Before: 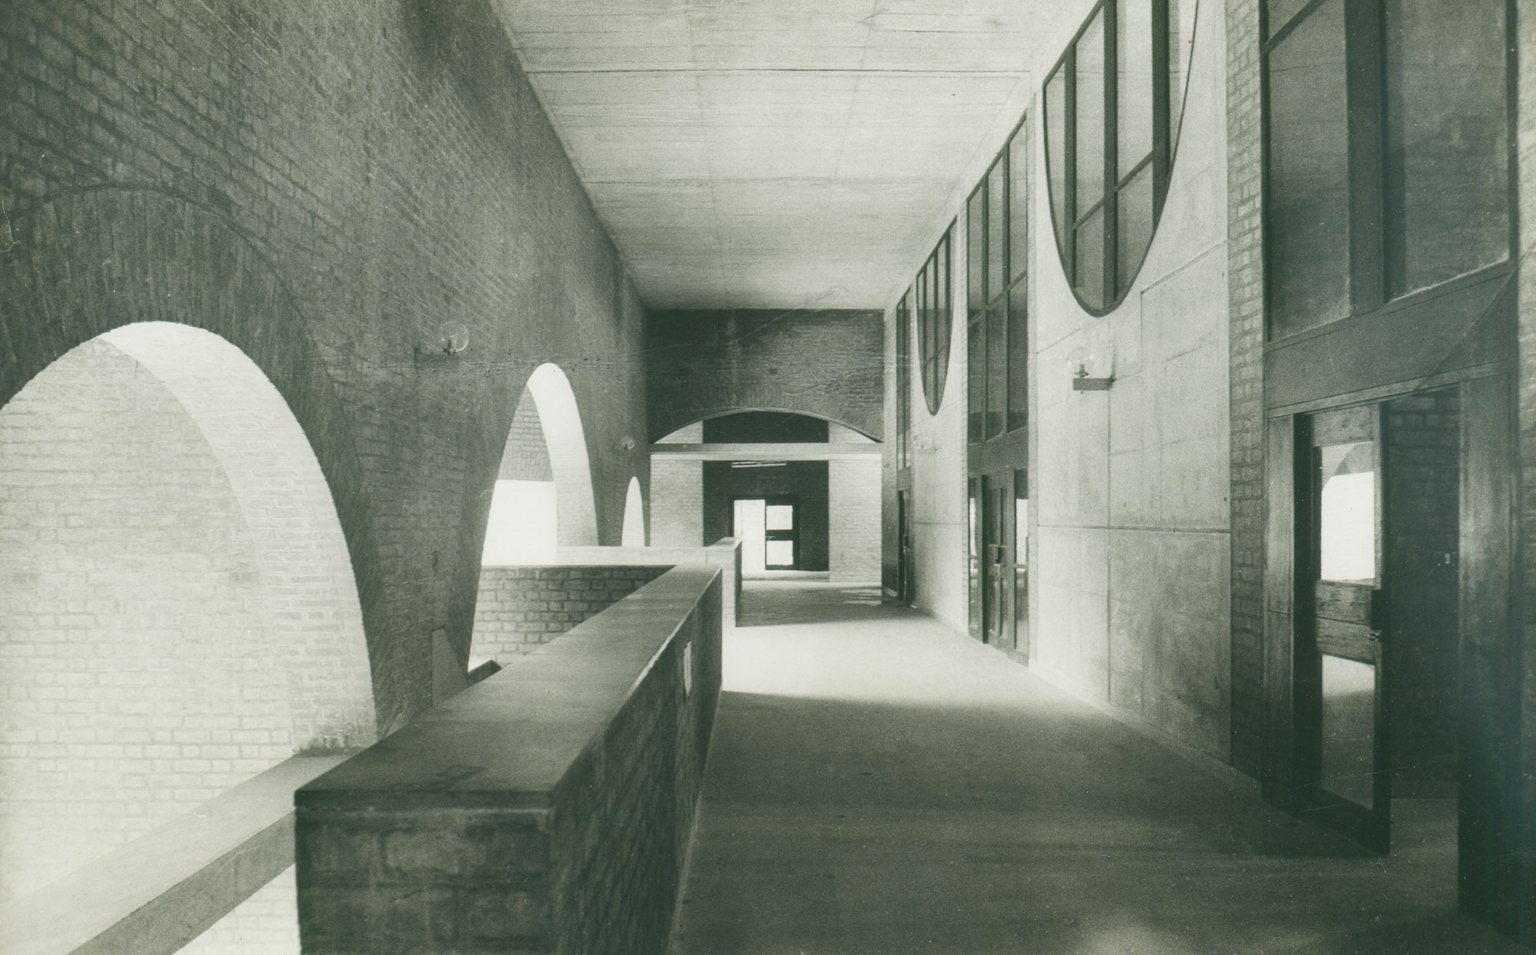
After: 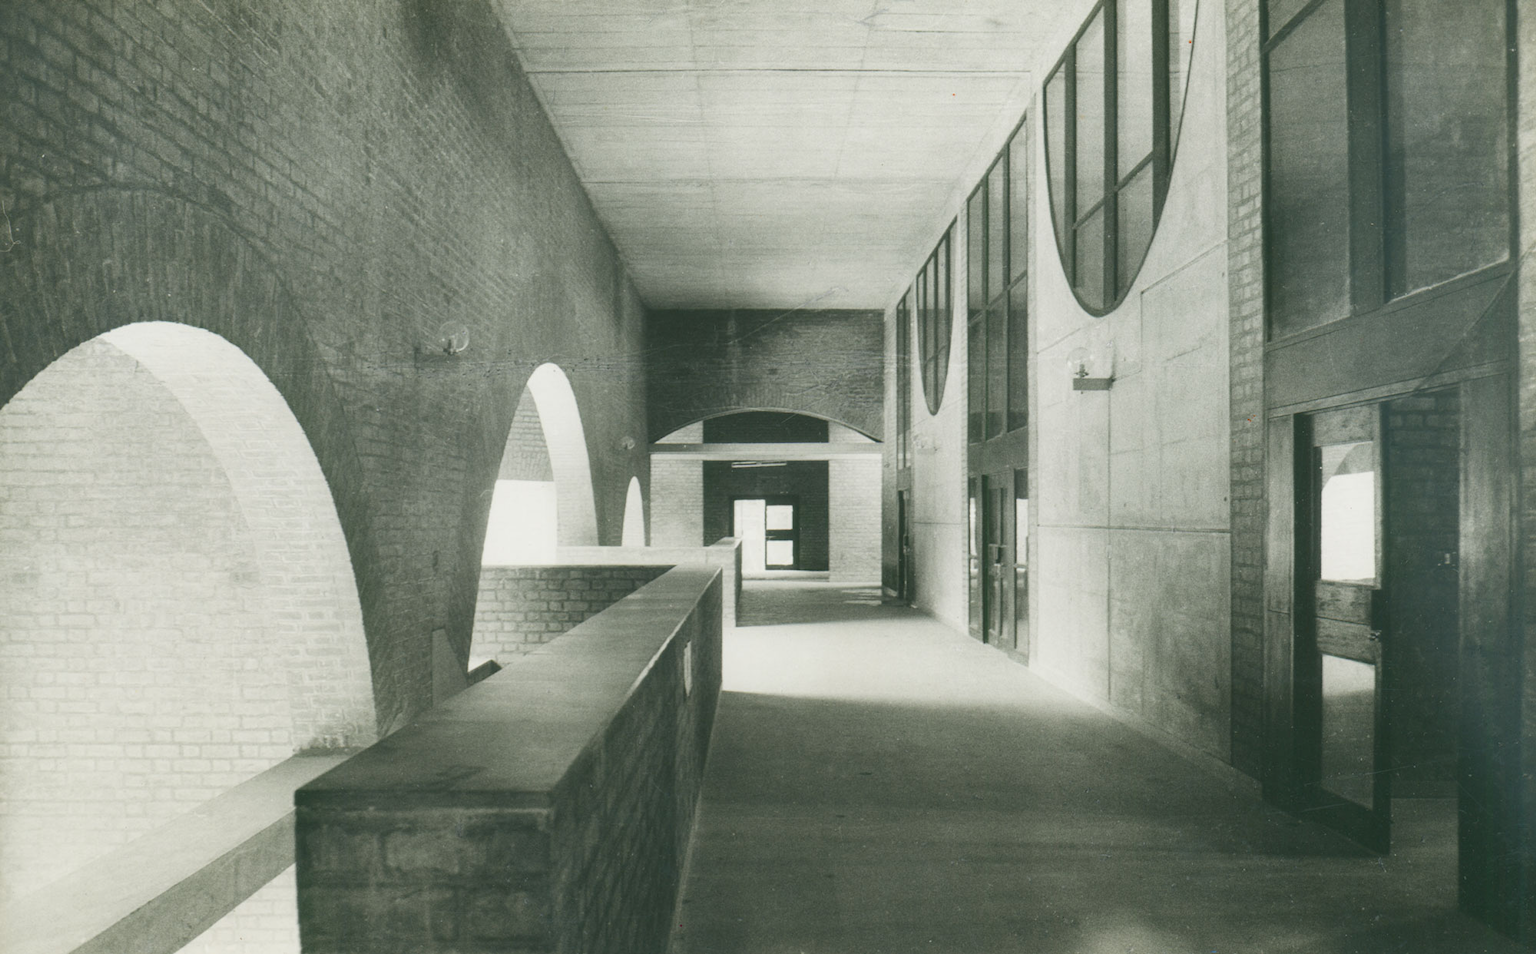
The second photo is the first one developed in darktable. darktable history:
contrast brightness saturation: saturation -0.034
